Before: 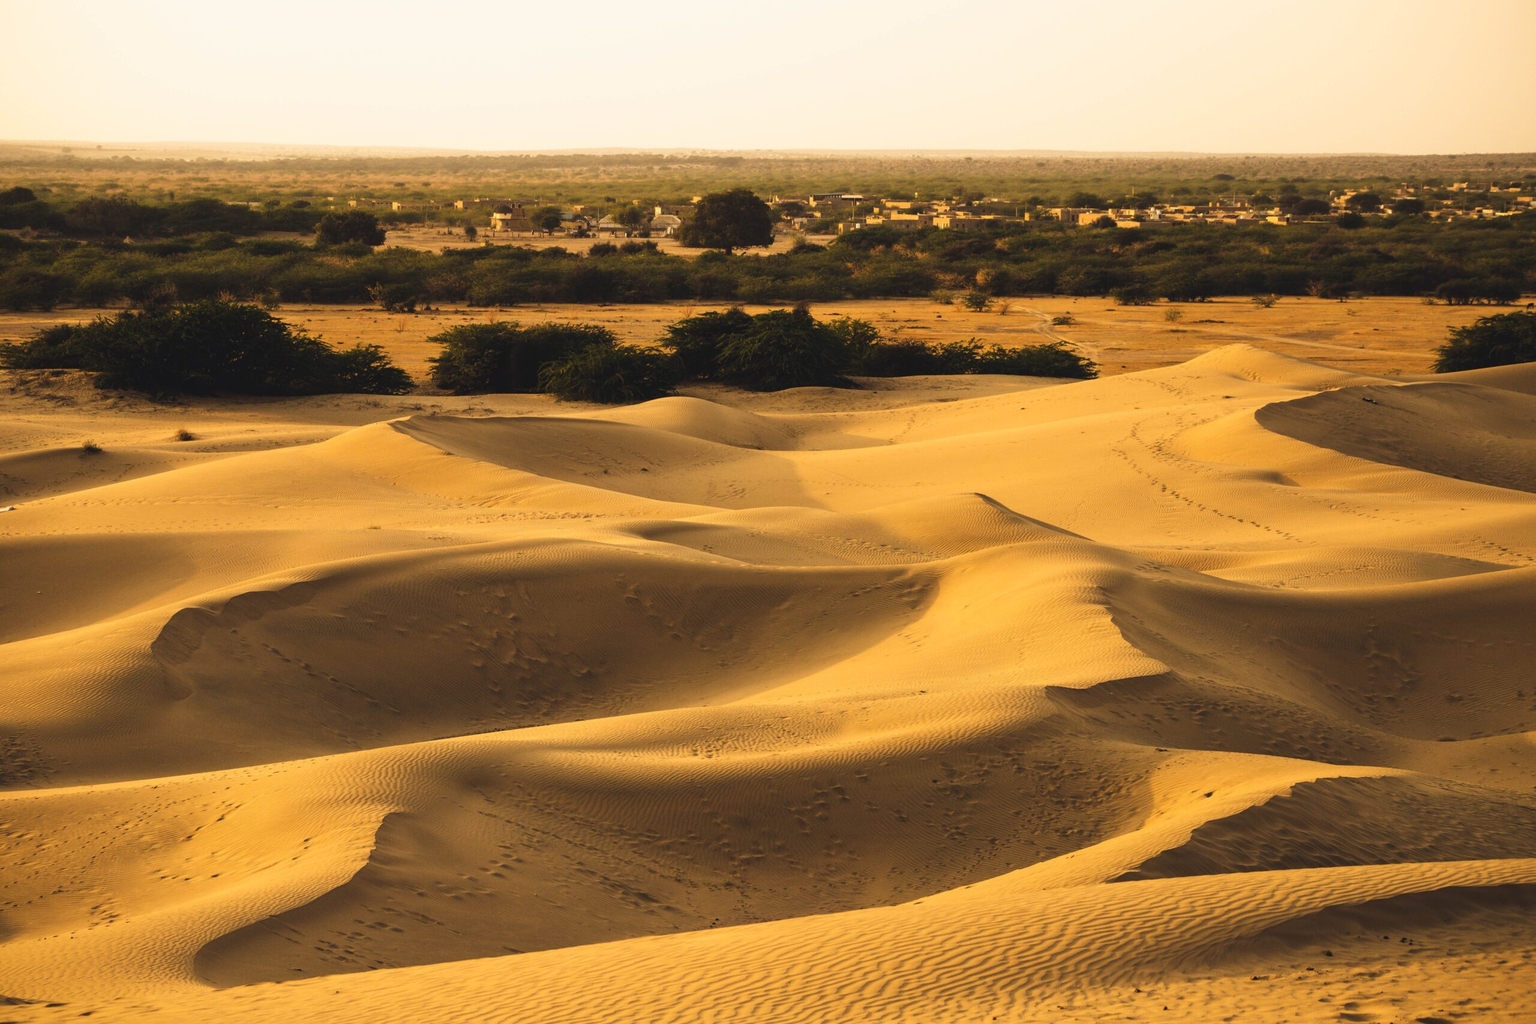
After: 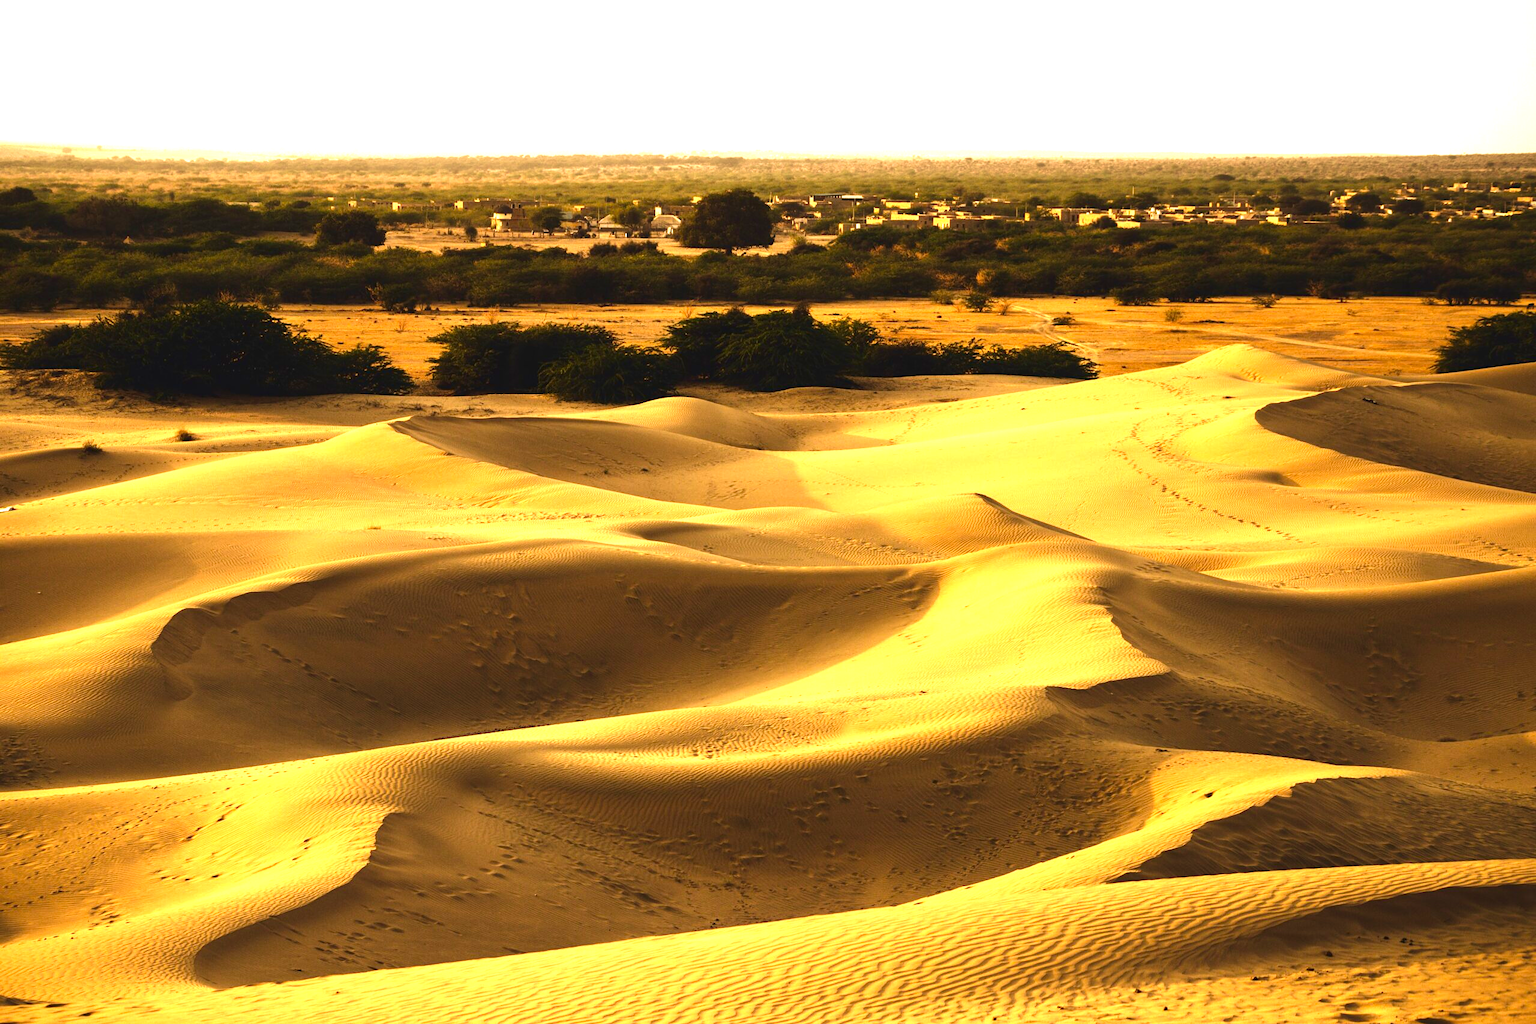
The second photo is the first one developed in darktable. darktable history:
exposure: black level correction 0, exposure 1.001 EV, compensate highlight preservation false
velvia: on, module defaults
contrast brightness saturation: brightness -0.201, saturation 0.076
